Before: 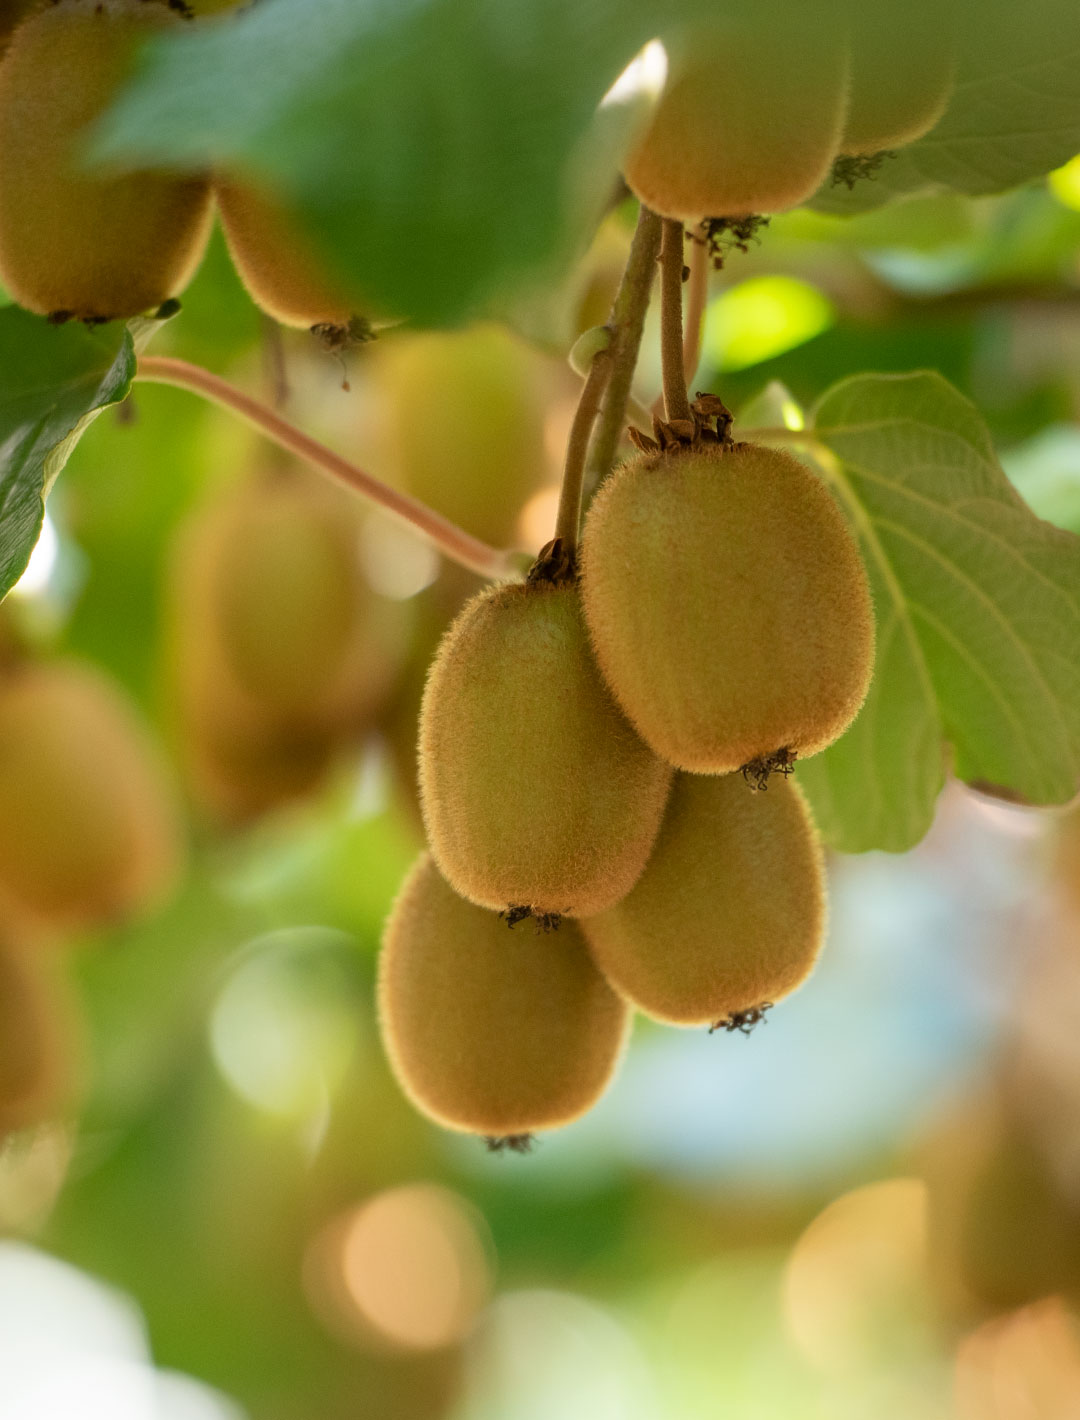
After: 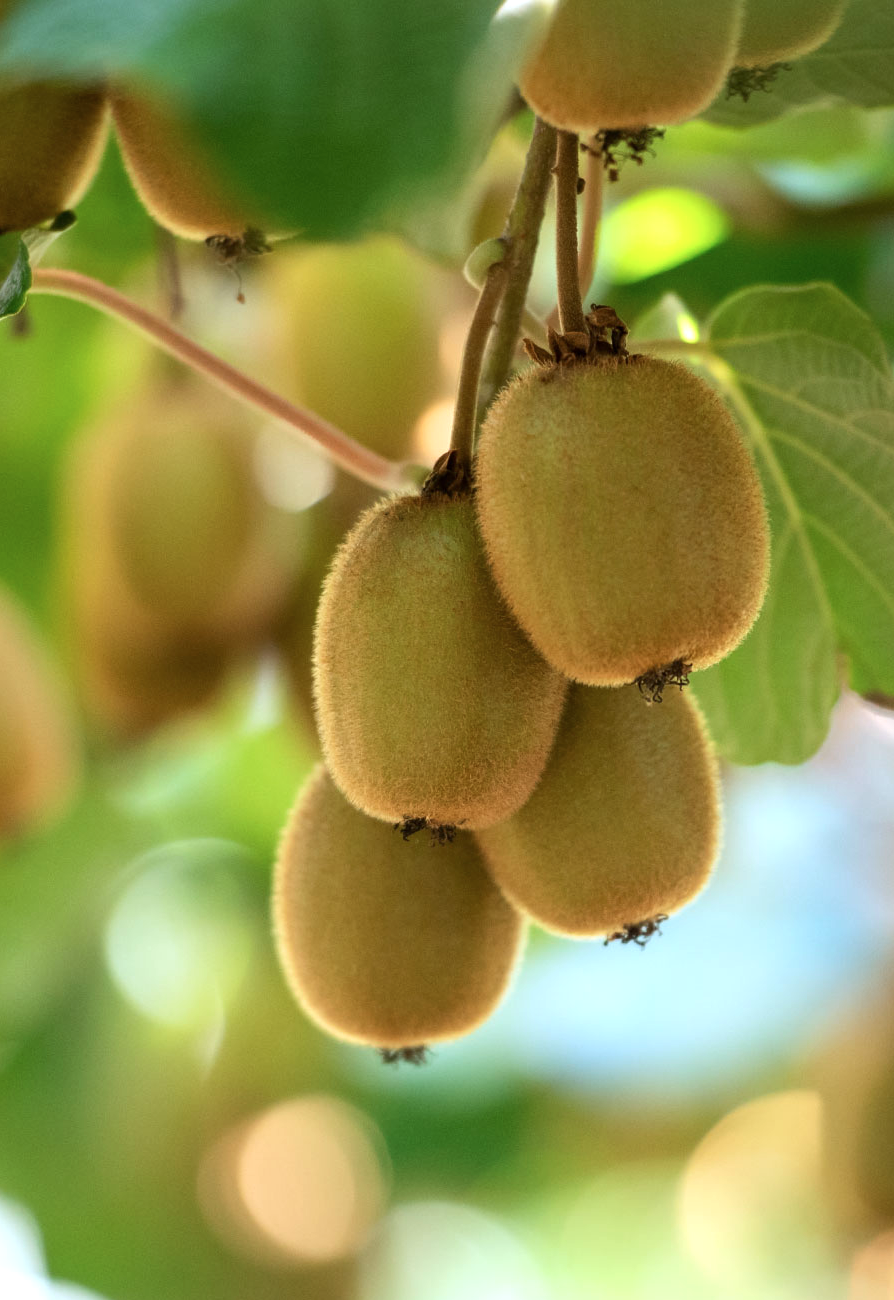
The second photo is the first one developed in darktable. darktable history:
tone equalizer: -8 EV -0.417 EV, -7 EV -0.389 EV, -6 EV -0.333 EV, -5 EV -0.222 EV, -3 EV 0.222 EV, -2 EV 0.333 EV, -1 EV 0.389 EV, +0 EV 0.417 EV, edges refinement/feathering 500, mask exposure compensation -1.57 EV, preserve details no
color calibration: x 0.37, y 0.382, temperature 4313.32 K
crop: left 9.807%, top 6.259%, right 7.334%, bottom 2.177%
exposure: exposure 0.078 EV, compensate highlight preservation false
